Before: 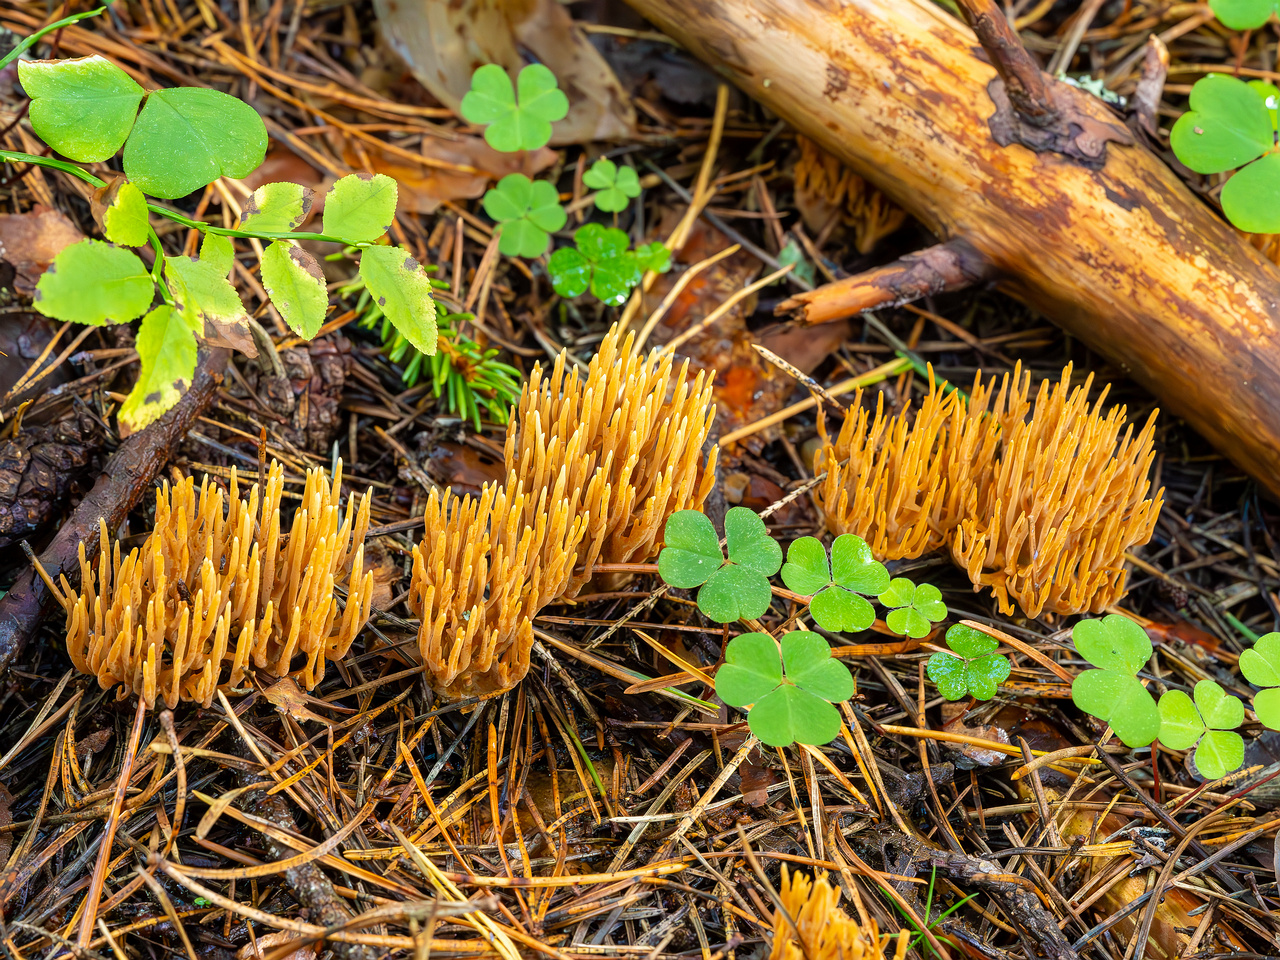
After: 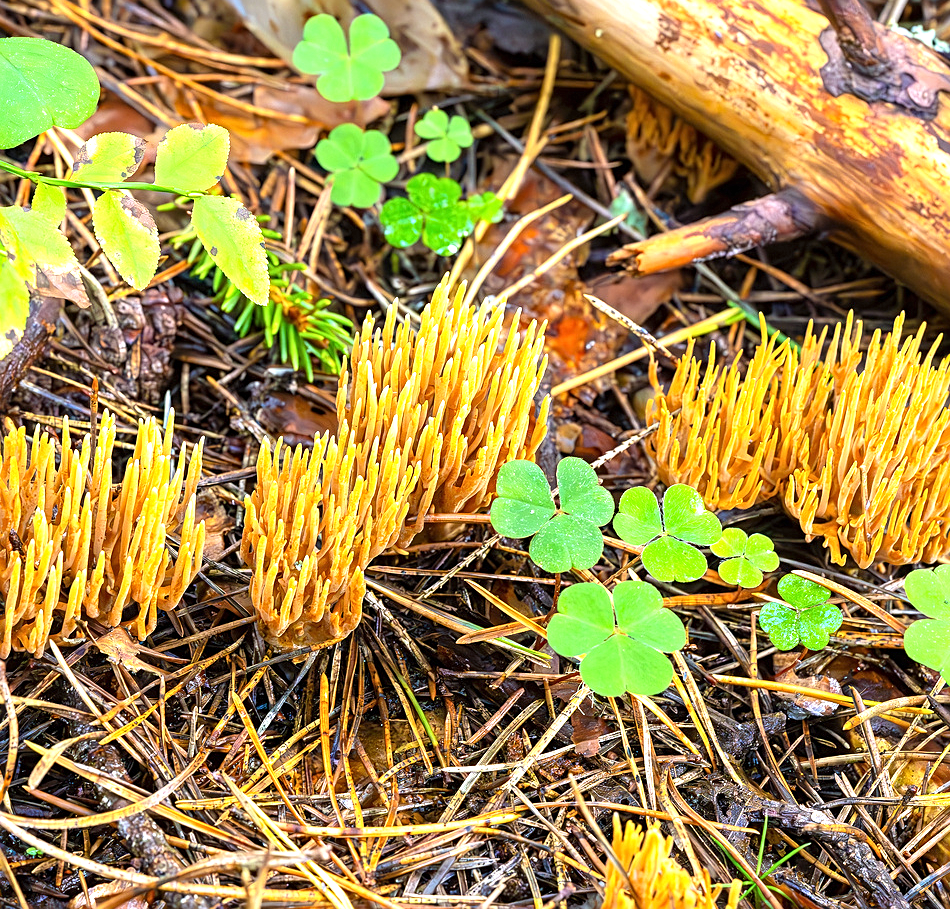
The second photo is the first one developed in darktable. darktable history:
crop and rotate: left 13.15%, top 5.251%, right 12.609%
white balance: red 0.967, blue 1.119, emerald 0.756
exposure: black level correction 0, exposure 0.9 EV, compensate highlight preservation false
sharpen: radius 2.167, amount 0.381, threshold 0
